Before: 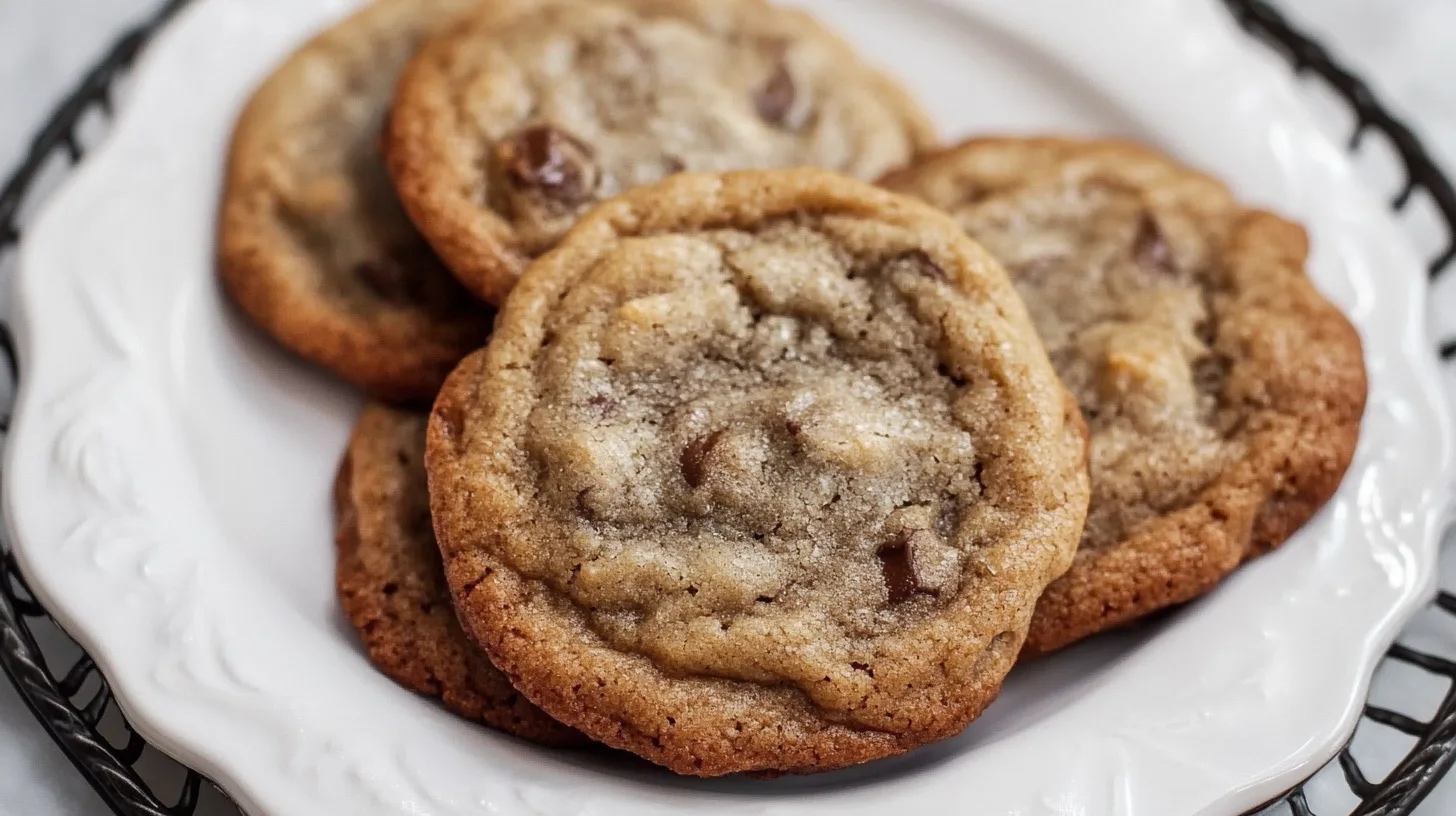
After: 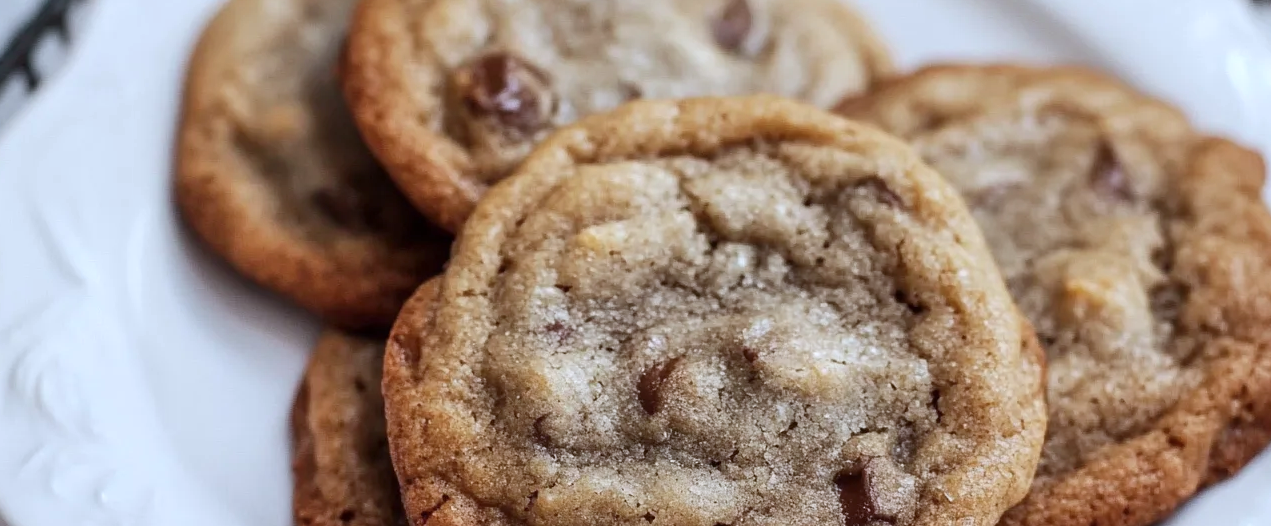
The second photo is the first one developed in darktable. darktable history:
color calibration: x 0.37, y 0.382, temperature 4313.32 K
crop: left 3.015%, top 8.969%, right 9.647%, bottom 26.457%
